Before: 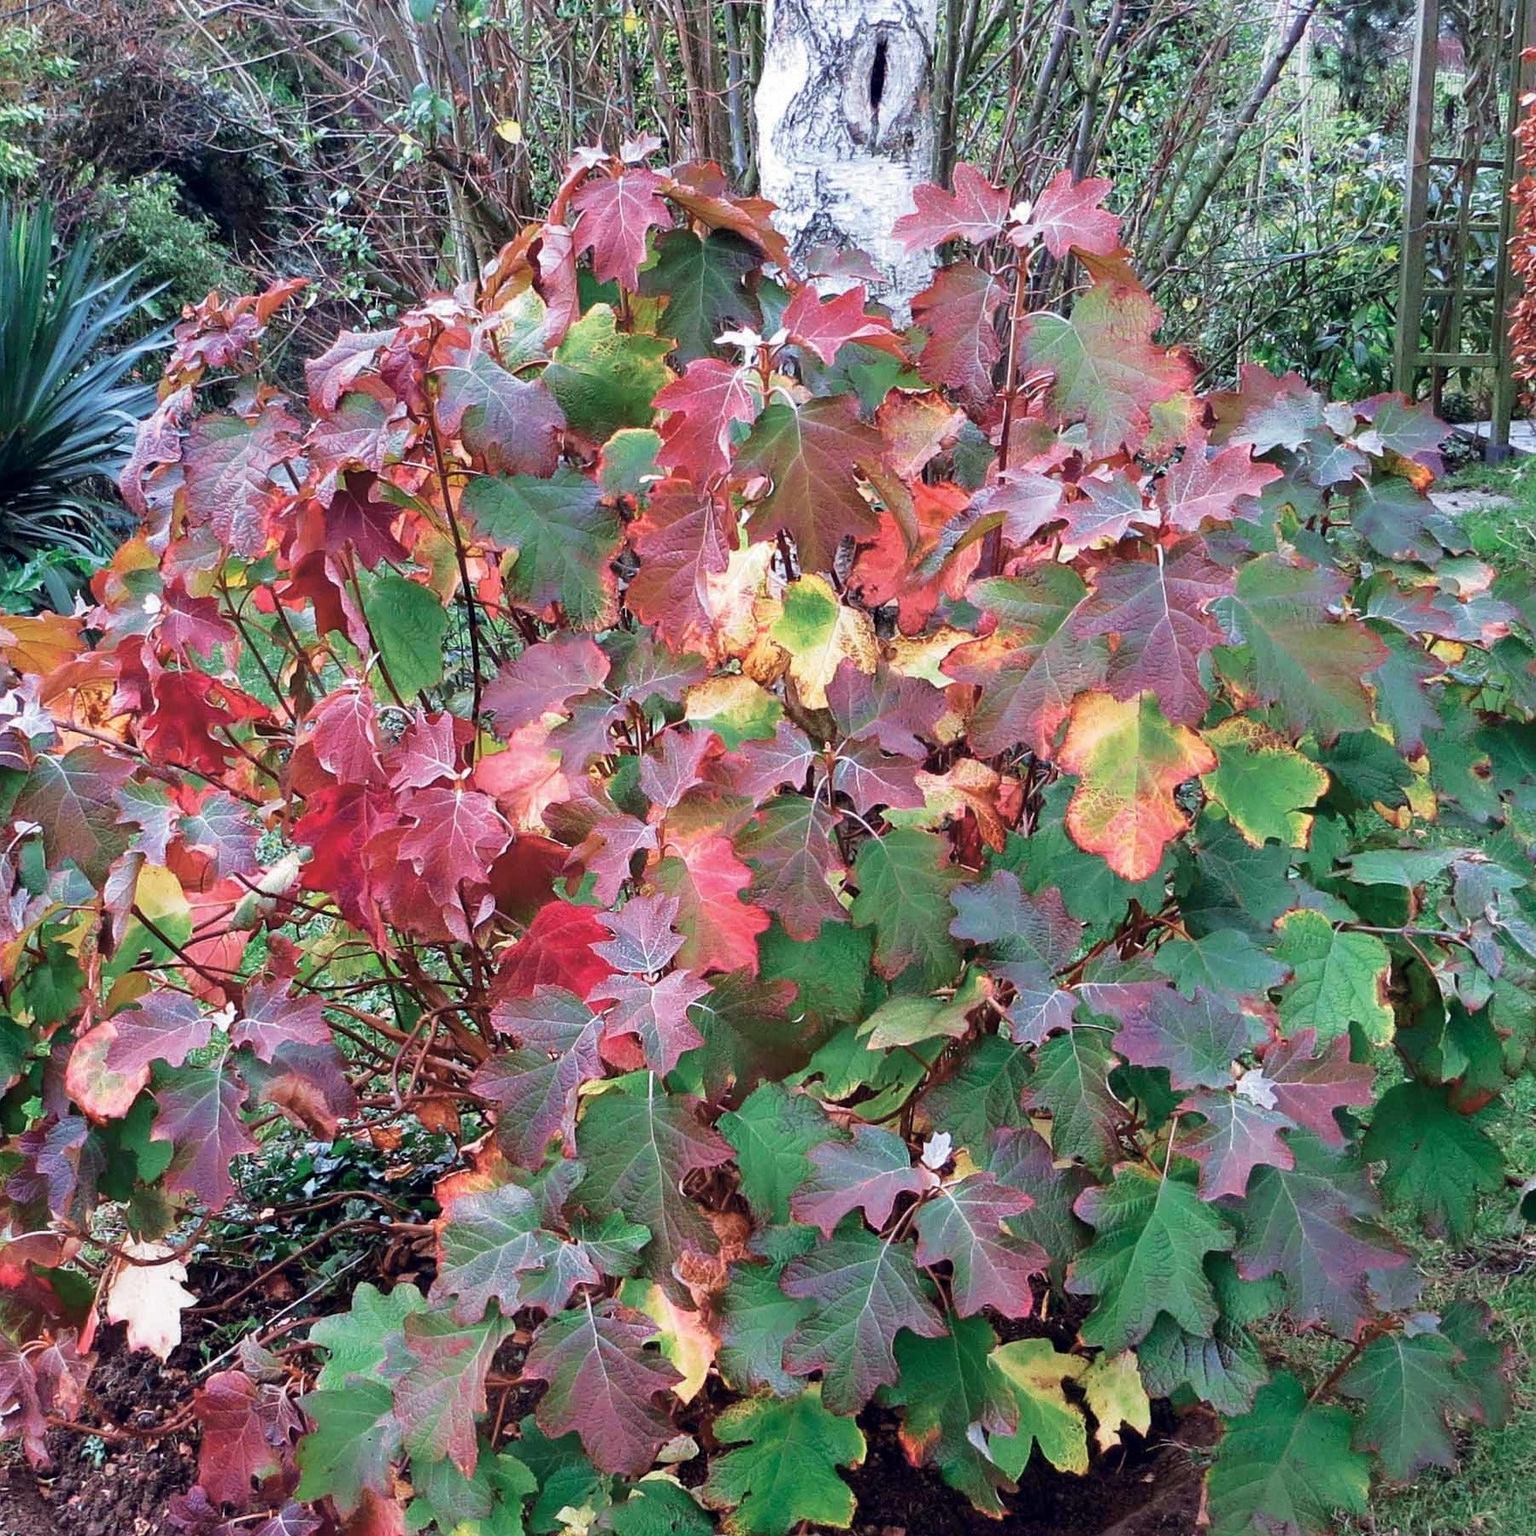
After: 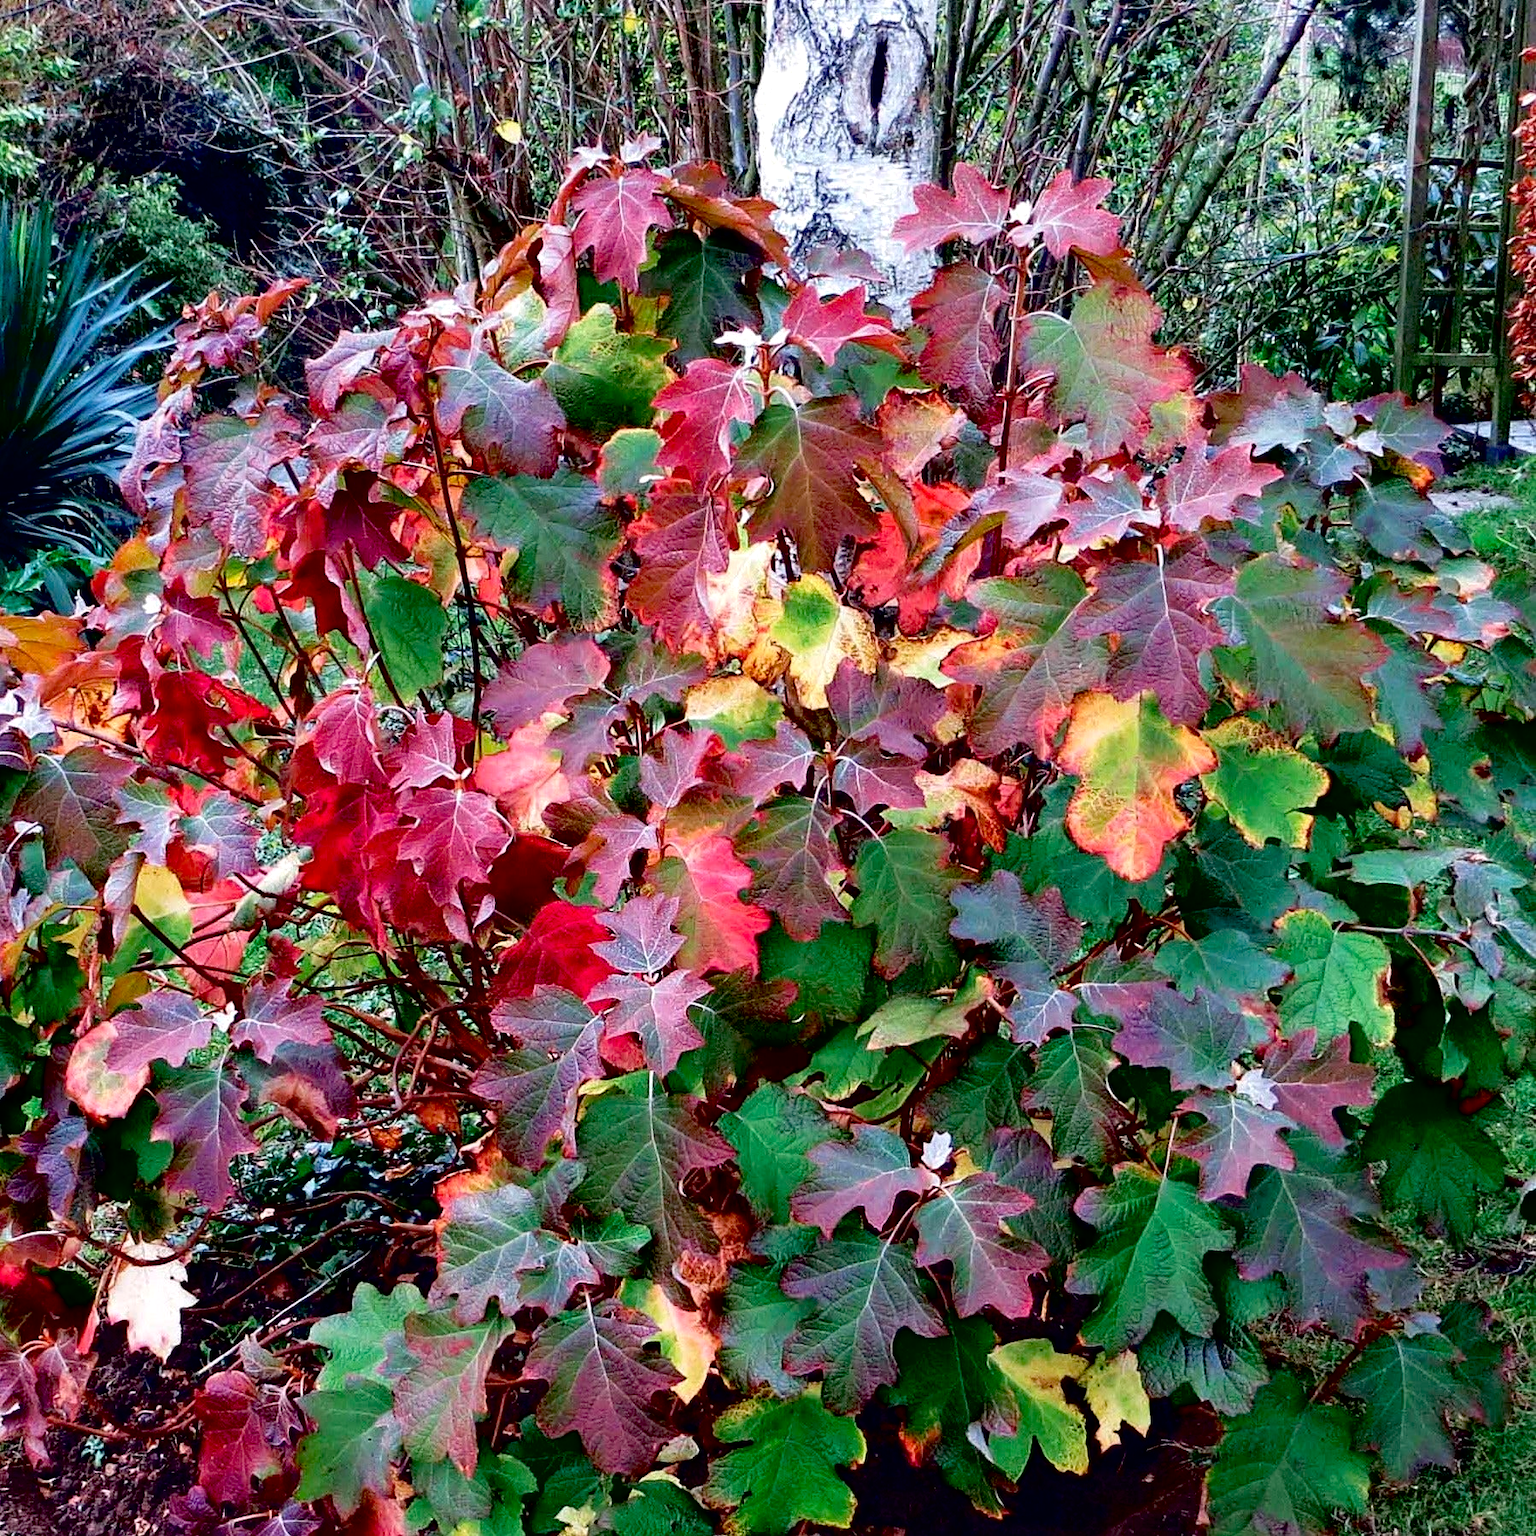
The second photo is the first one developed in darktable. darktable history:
contrast brightness saturation: contrast 0.04, saturation 0.16
exposure: black level correction 0.046, exposure -0.228 EV, compensate highlight preservation false
tone equalizer: -8 EV -0.417 EV, -7 EV -0.389 EV, -6 EV -0.333 EV, -5 EV -0.222 EV, -3 EV 0.222 EV, -2 EV 0.333 EV, -1 EV 0.389 EV, +0 EV 0.417 EV, edges refinement/feathering 500, mask exposure compensation -1.25 EV, preserve details no
